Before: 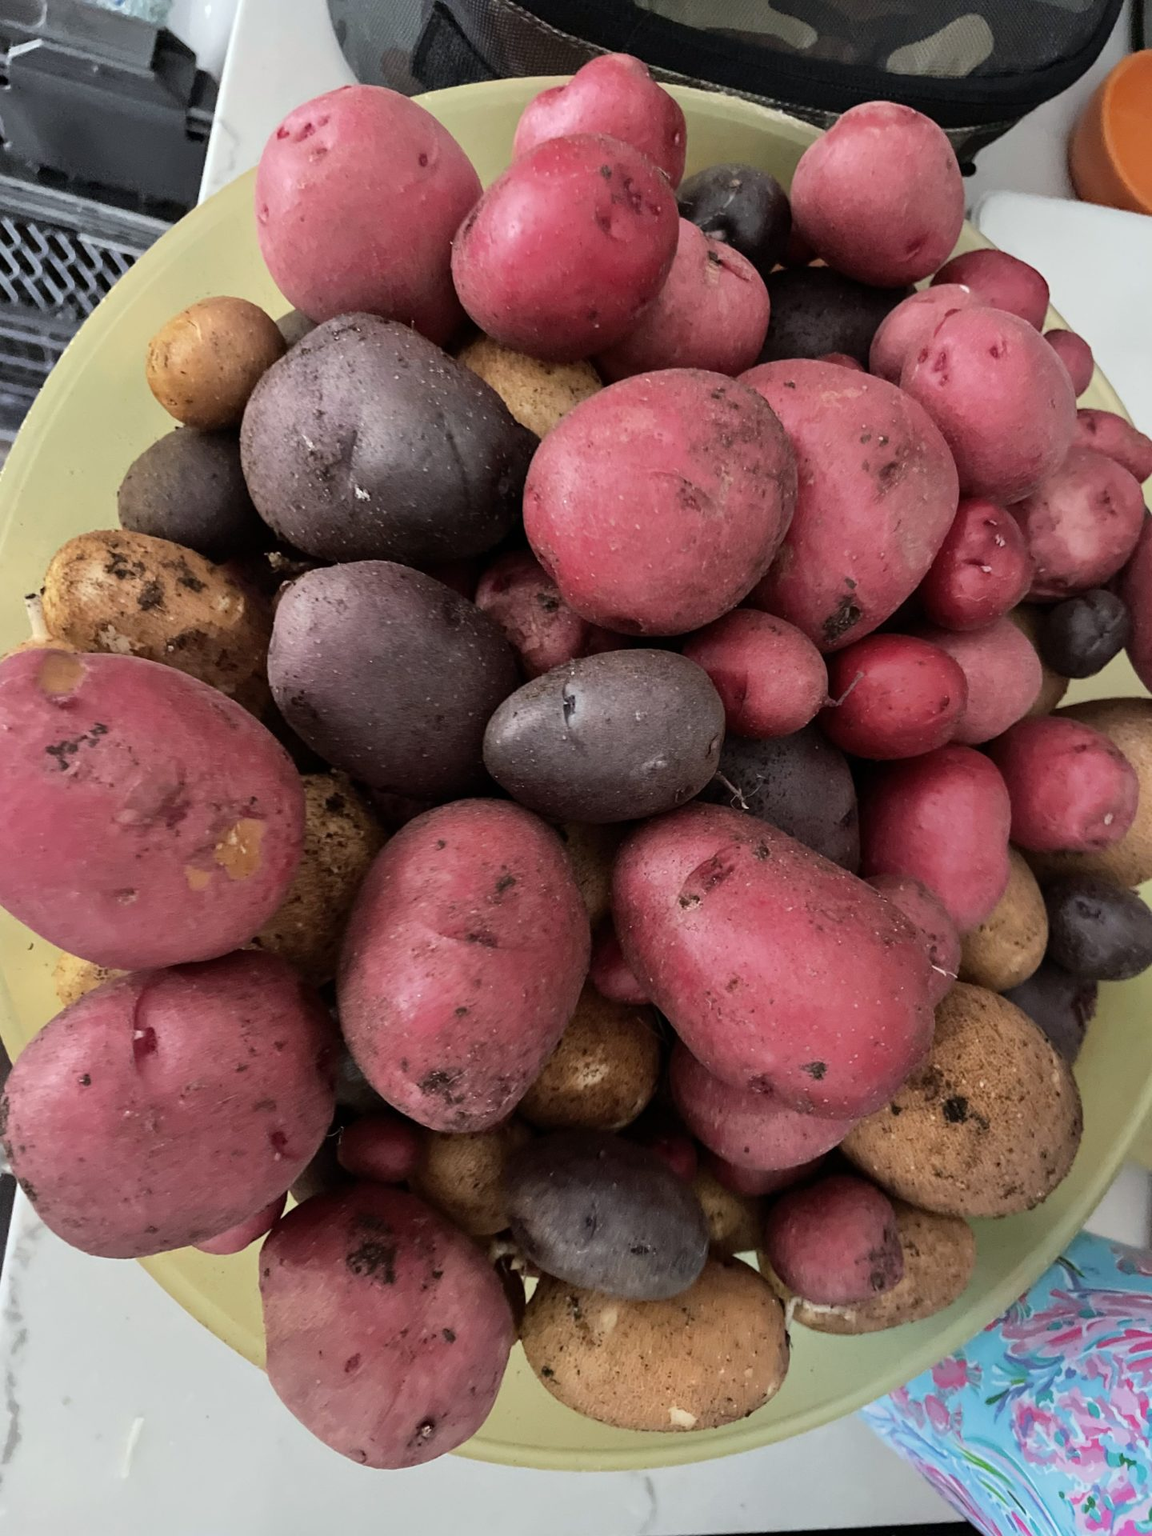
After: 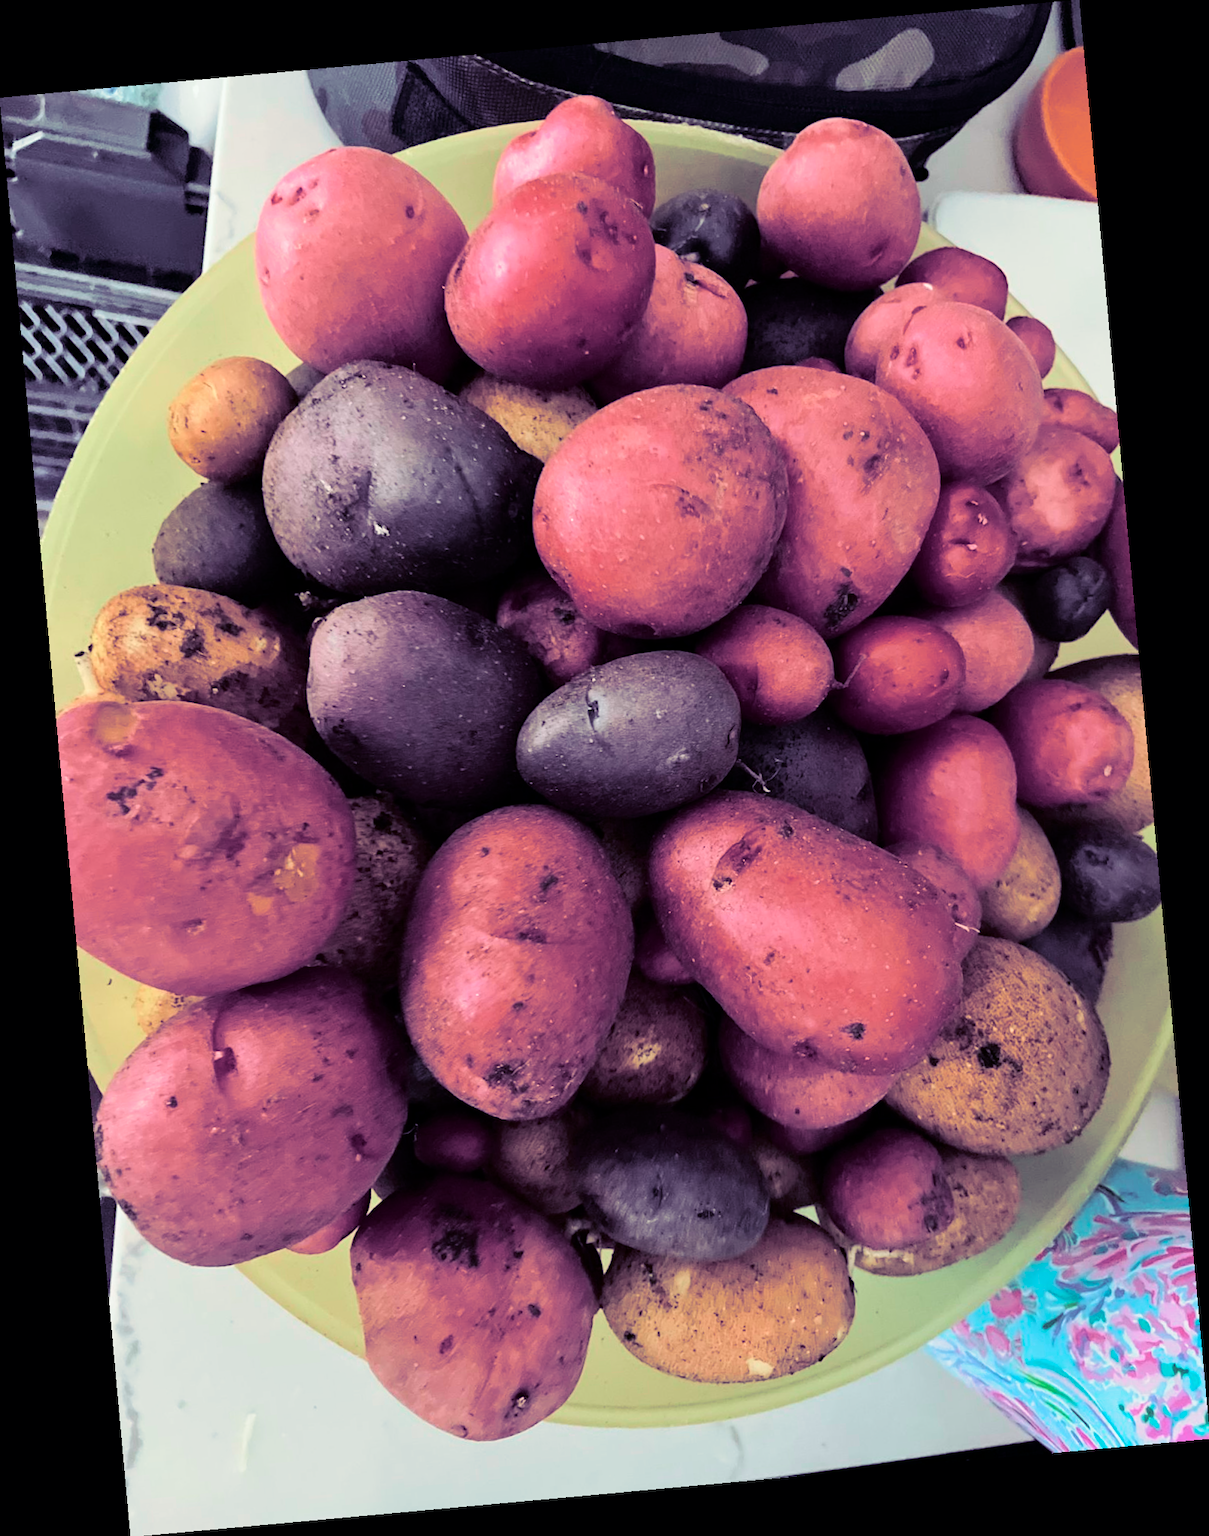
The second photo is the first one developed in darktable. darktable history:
split-toning: shadows › hue 255.6°, shadows › saturation 0.66, highlights › hue 43.2°, highlights › saturation 0.68, balance -50.1
exposure: black level correction 0.001, exposure -0.125 EV, compensate exposure bias true, compensate highlight preservation false
tone curve: curves: ch0 [(0, 0) (0.051, 0.027) (0.096, 0.071) (0.219, 0.248) (0.428, 0.52) (0.596, 0.713) (0.727, 0.823) (0.859, 0.924) (1, 1)]; ch1 [(0, 0) (0.1, 0.038) (0.318, 0.221) (0.413, 0.325) (0.454, 0.41) (0.493, 0.478) (0.503, 0.501) (0.516, 0.515) (0.548, 0.575) (0.561, 0.596) (0.594, 0.647) (0.666, 0.701) (1, 1)]; ch2 [(0, 0) (0.453, 0.44) (0.479, 0.476) (0.504, 0.5) (0.52, 0.526) (0.557, 0.585) (0.583, 0.608) (0.824, 0.815) (1, 1)], color space Lab, independent channels, preserve colors none
rotate and perspective: rotation -5.2°, automatic cropping off
